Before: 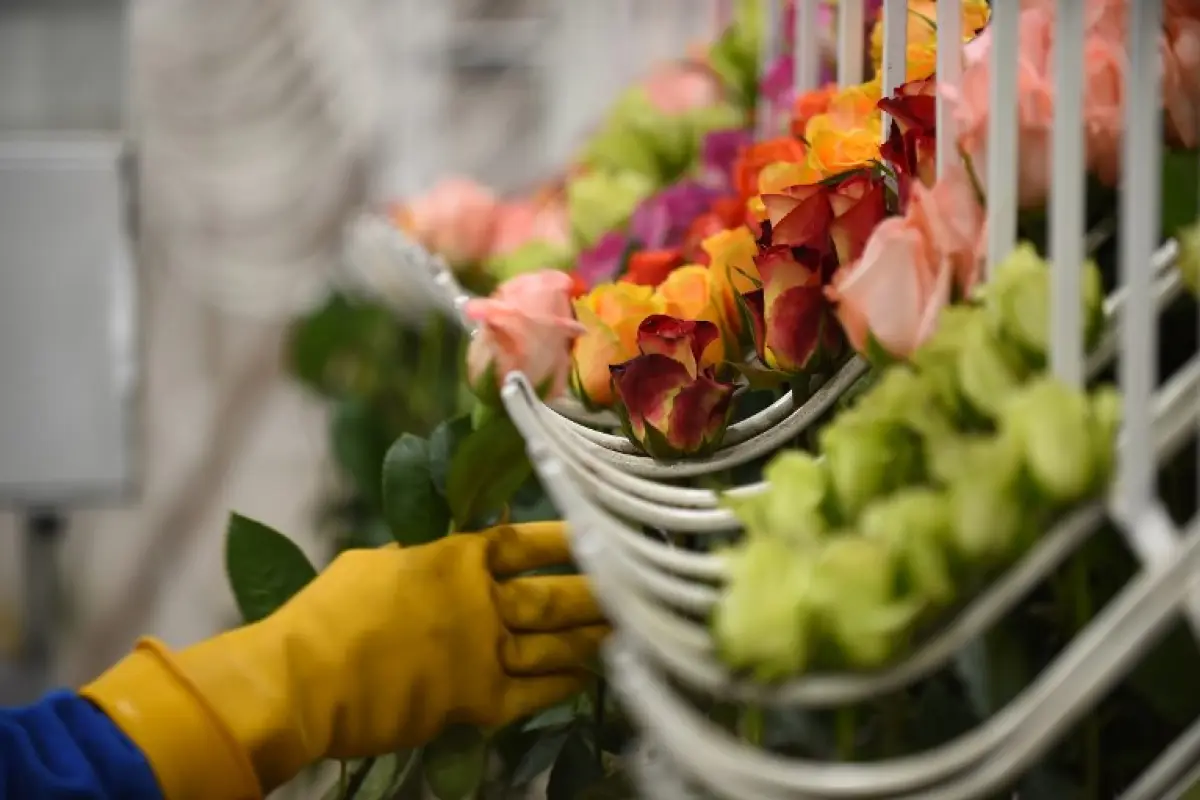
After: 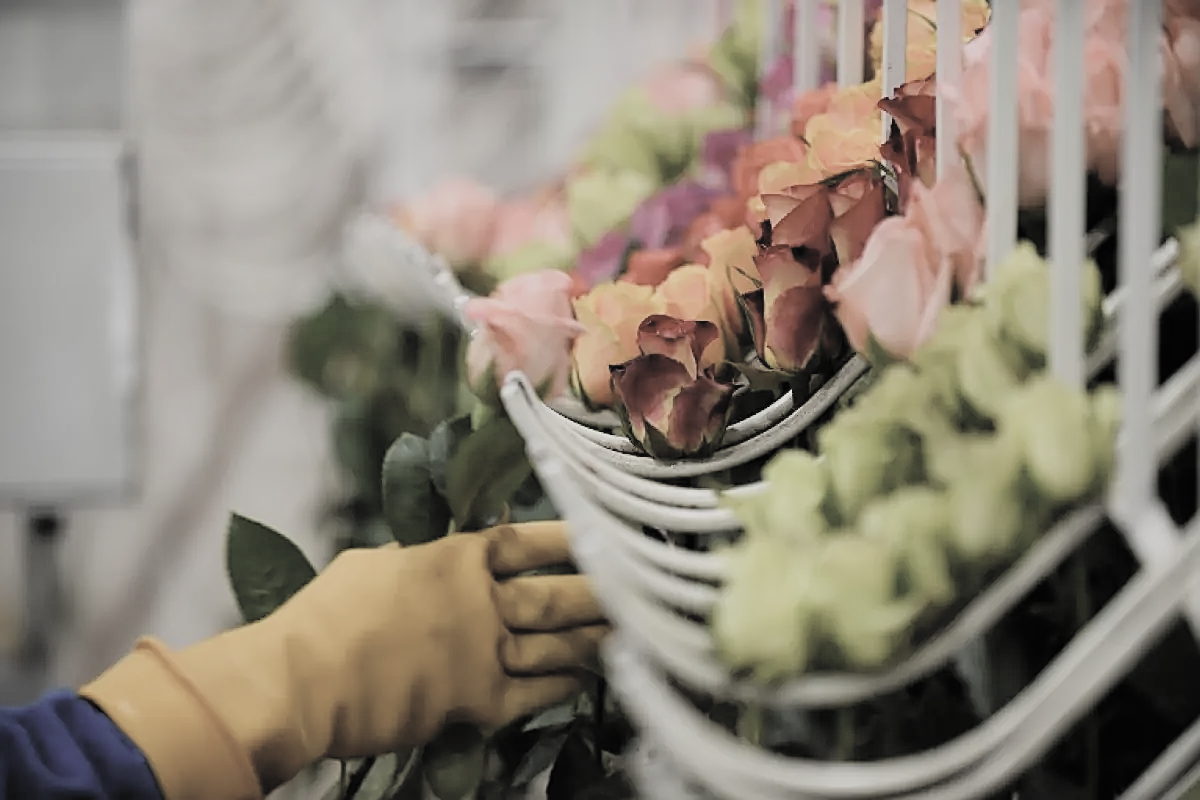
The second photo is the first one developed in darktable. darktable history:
contrast brightness saturation: brightness 0.18, saturation -0.512
filmic rgb: black relative exposure -7.08 EV, white relative exposure 5.36 EV, threshold 3.02 EV, hardness 3.03, color science v4 (2020), enable highlight reconstruction true
sharpen: amount 0.738
tone equalizer: on, module defaults
